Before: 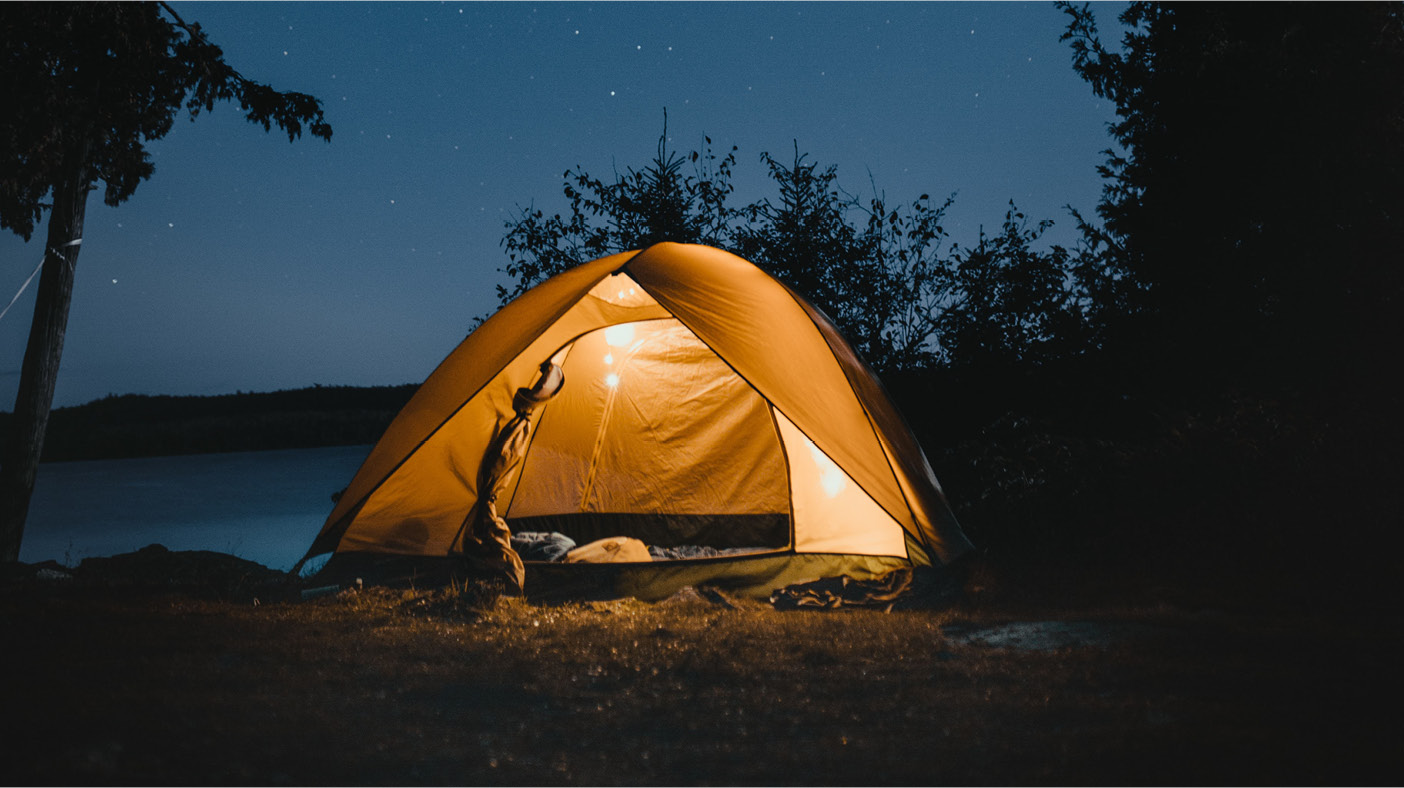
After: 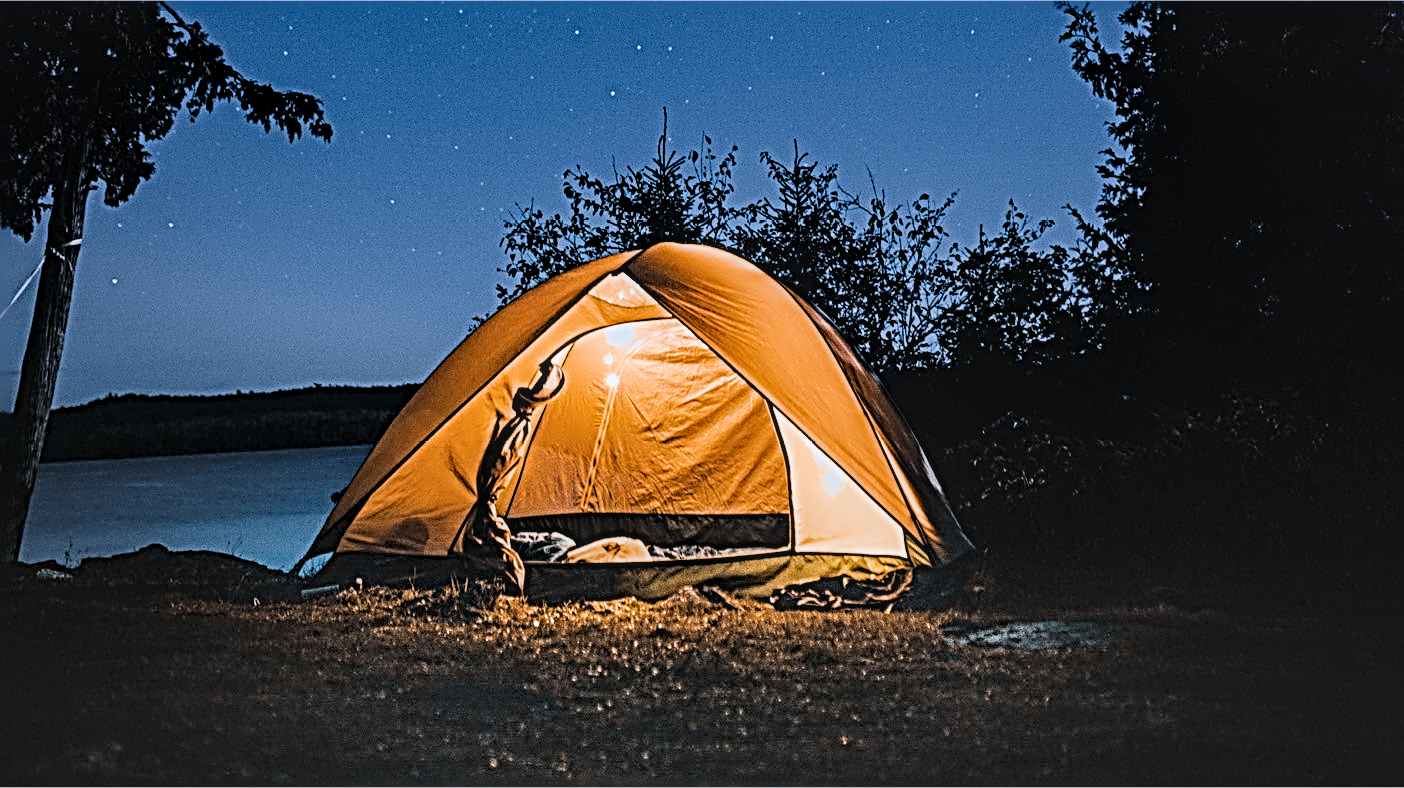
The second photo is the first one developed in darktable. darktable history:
filmic rgb: black relative exposure -7.65 EV, white relative exposure 4.56 EV, hardness 3.61, color science v6 (2022)
tone equalizer: -7 EV 0.13 EV, smoothing diameter 25%, edges refinement/feathering 10, preserve details guided filter
local contrast: on, module defaults
exposure: black level correction 0, exposure 1.3 EV, compensate highlight preservation false
graduated density: hue 238.83°, saturation 50%
sharpen: radius 4.001, amount 2
